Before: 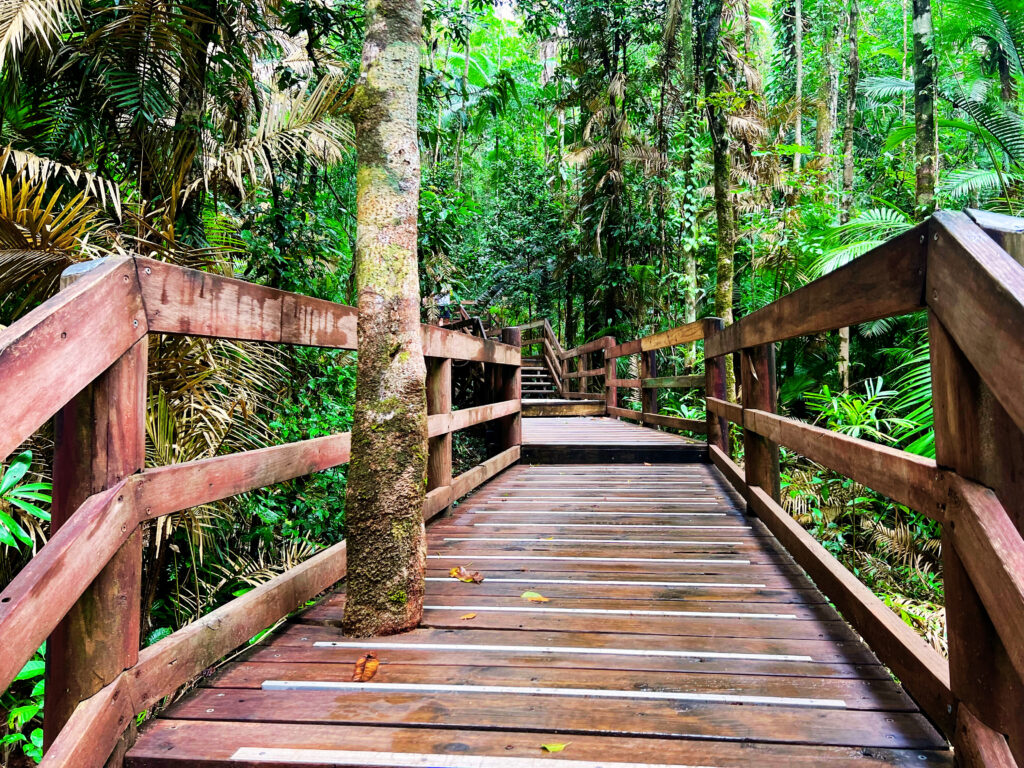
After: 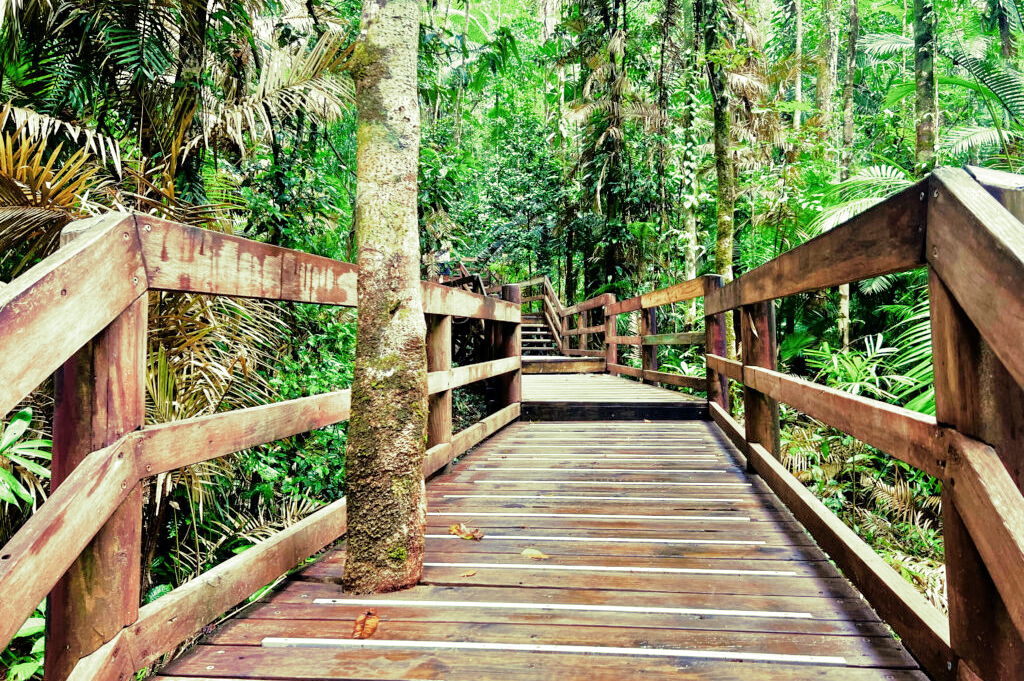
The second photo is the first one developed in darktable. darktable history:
split-toning: shadows › hue 290.82°, shadows › saturation 0.34, highlights › saturation 0.38, balance 0, compress 50%
crop and rotate: top 5.609%, bottom 5.609%
tone equalizer: -7 EV 0.15 EV, -6 EV 0.6 EV, -5 EV 1.15 EV, -4 EV 1.33 EV, -3 EV 1.15 EV, -2 EV 0.6 EV, -1 EV 0.15 EV, mask exposure compensation -0.5 EV
